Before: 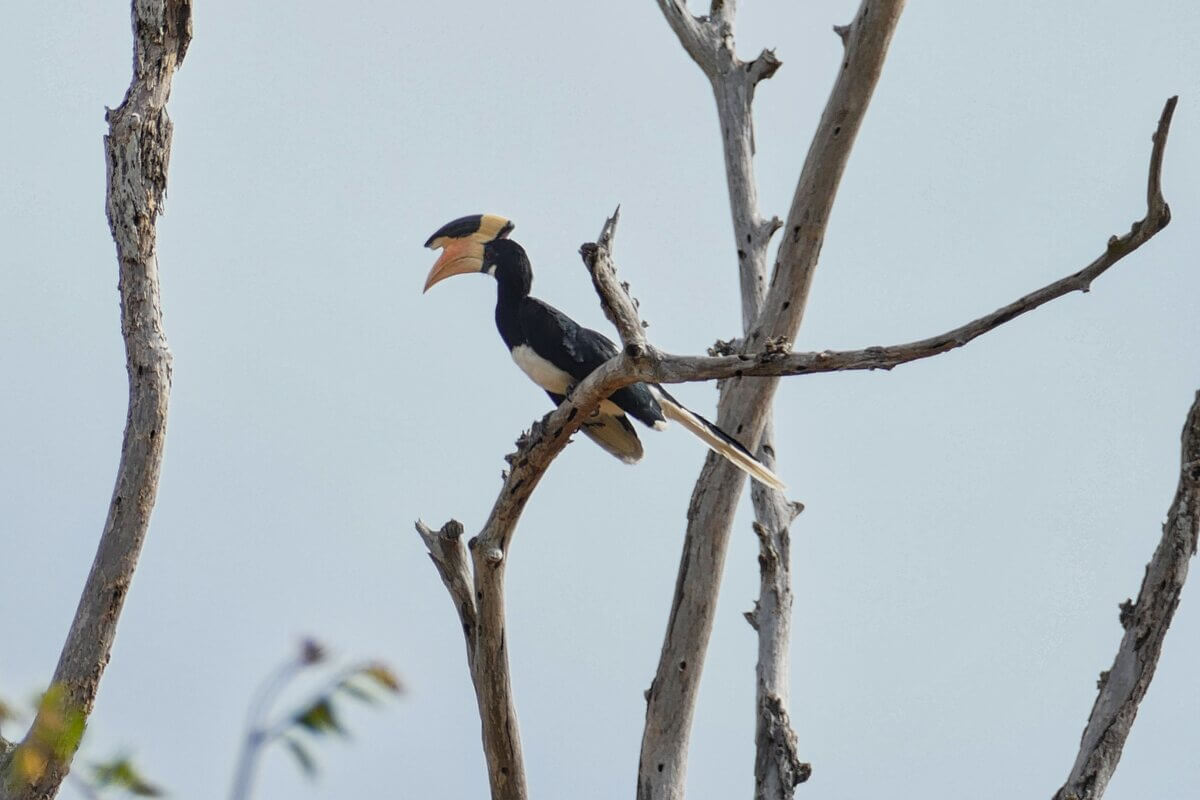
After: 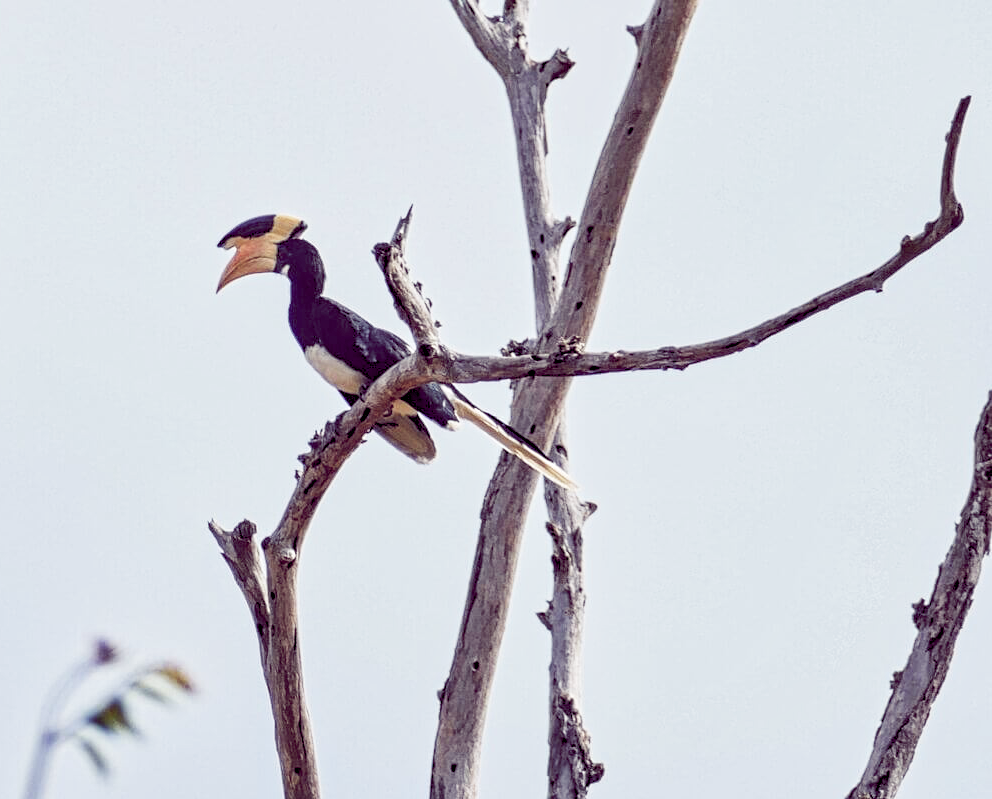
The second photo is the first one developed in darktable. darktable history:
crop: left 17.314%, bottom 0.031%
contrast equalizer: y [[0.502, 0.517, 0.543, 0.576, 0.611, 0.631], [0.5 ×6], [0.5 ×6], [0 ×6], [0 ×6]]
color balance rgb: shadows lift › luminance -21.677%, shadows lift › chroma 6.66%, shadows lift › hue 268.65°, global offset › chroma 0.28%, global offset › hue 318.72°, perceptual saturation grading › global saturation 0.085%, global vibrance 15.131%
base curve: curves: ch0 [(0, 0) (0.204, 0.334) (0.55, 0.733) (1, 1)], preserve colors none
